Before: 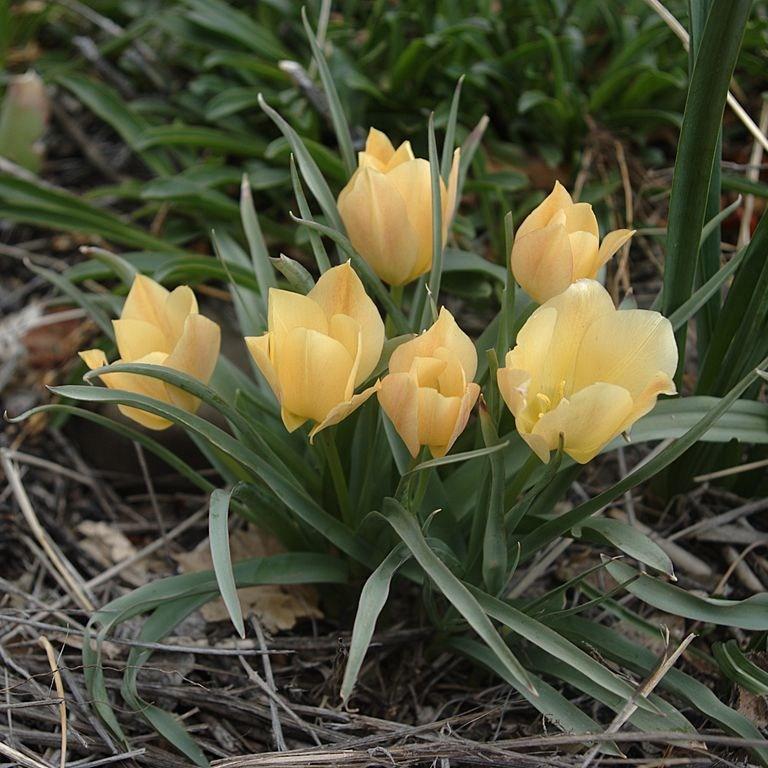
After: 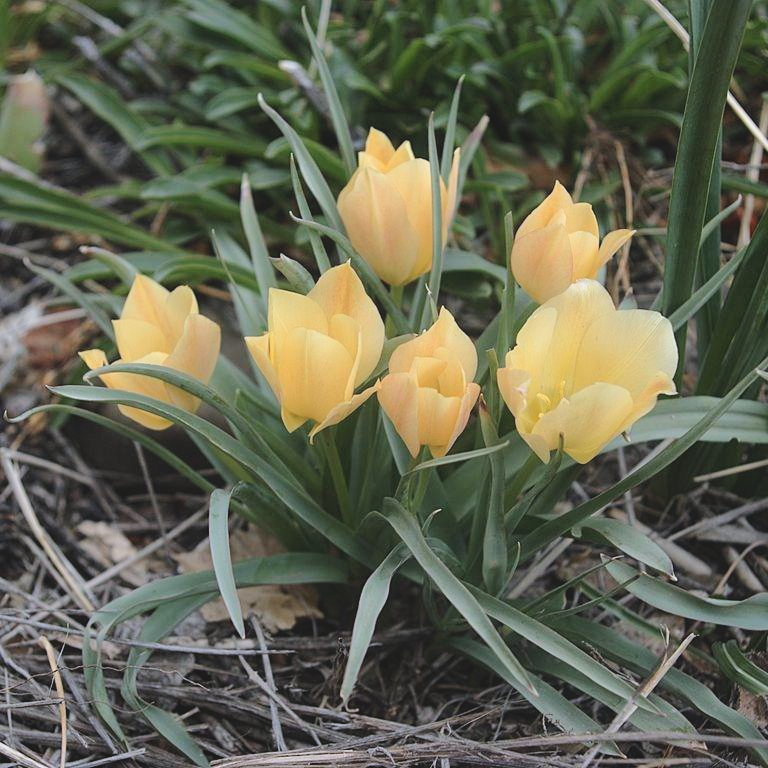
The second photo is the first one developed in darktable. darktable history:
tone curve: curves: ch0 [(0, 0) (0.003, 0.031) (0.011, 0.041) (0.025, 0.054) (0.044, 0.06) (0.069, 0.083) (0.1, 0.108) (0.136, 0.135) (0.177, 0.179) (0.224, 0.231) (0.277, 0.294) (0.335, 0.378) (0.399, 0.463) (0.468, 0.552) (0.543, 0.627) (0.623, 0.694) (0.709, 0.776) (0.801, 0.849) (0.898, 0.905) (1, 1)], color space Lab, independent channels, preserve colors none
levels: levels [0.062, 0.494, 0.925]
color calibration: illuminant as shot in camera, x 0.358, y 0.373, temperature 4628.91 K
contrast brightness saturation: contrast -0.277
